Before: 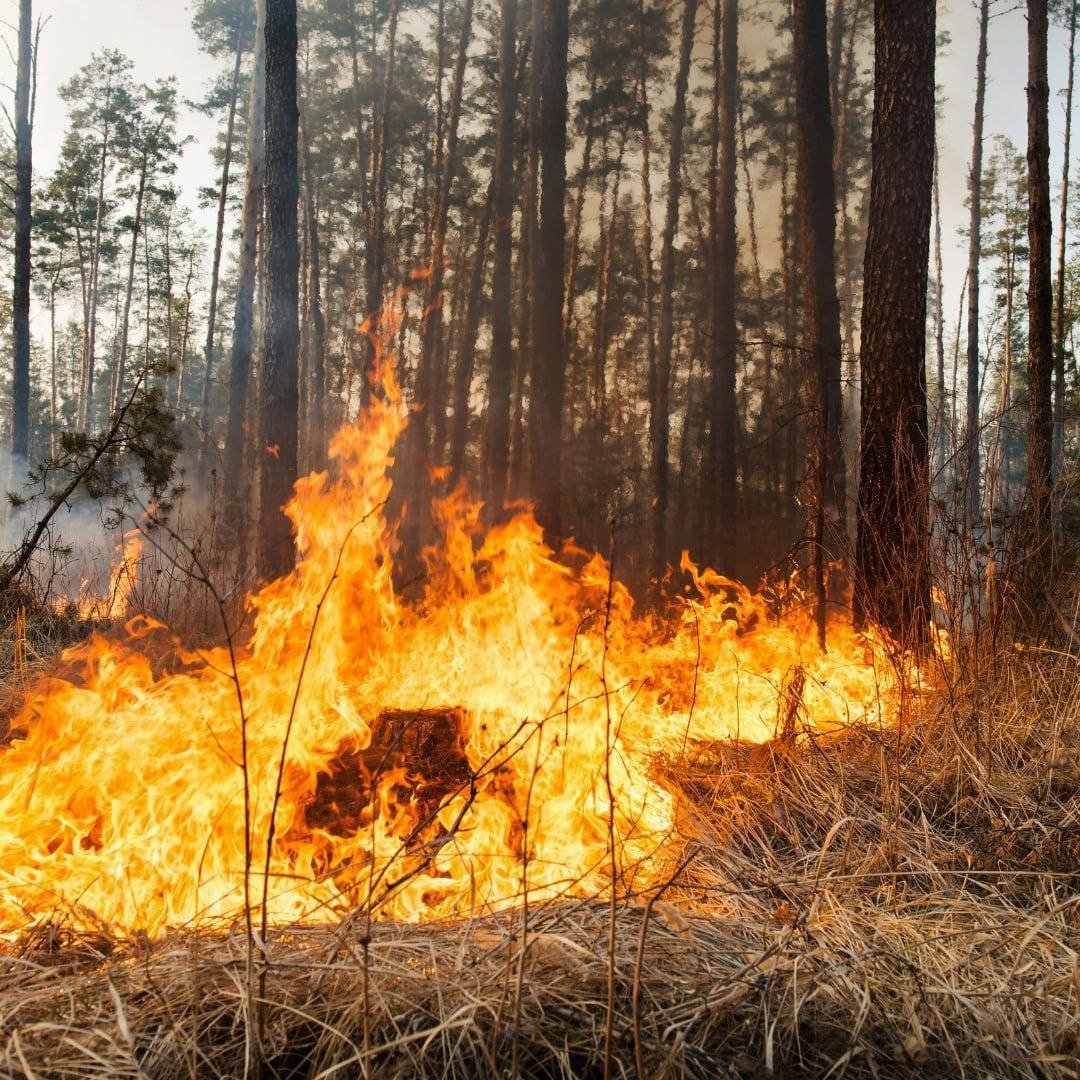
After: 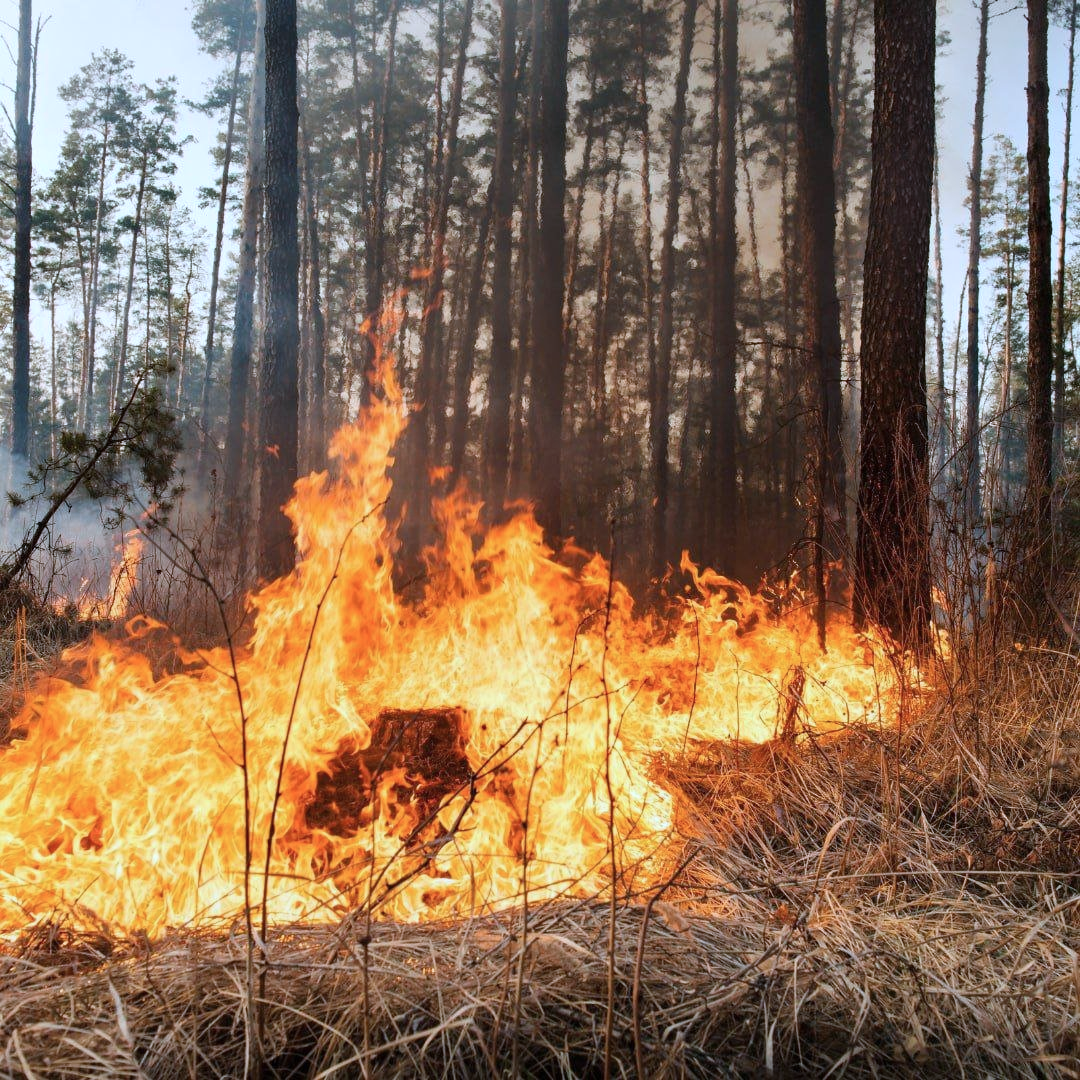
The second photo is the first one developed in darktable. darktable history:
color correction: highlights a* -2.24, highlights b* -18.3
